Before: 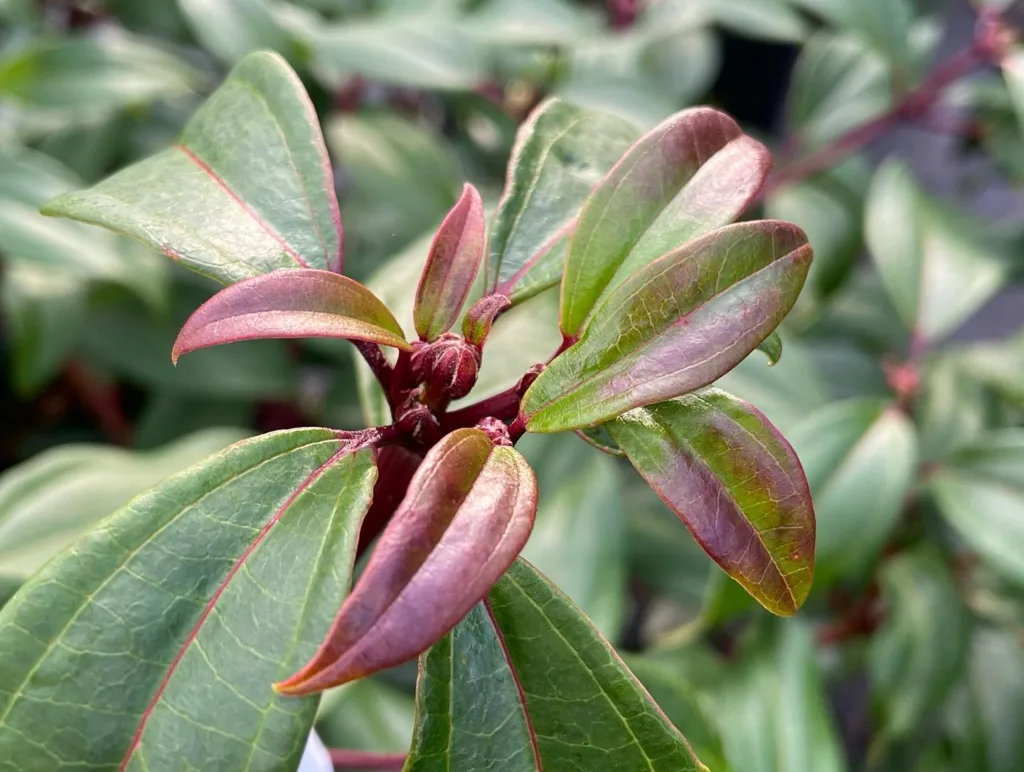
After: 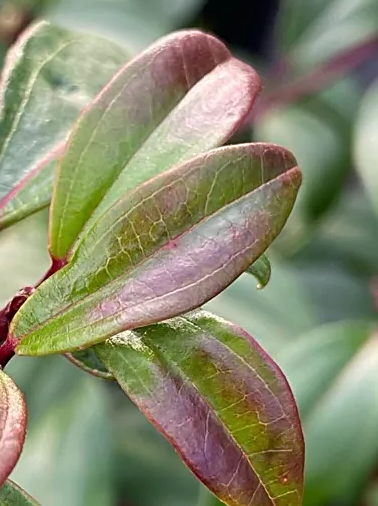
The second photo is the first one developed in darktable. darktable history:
crop and rotate: left 49.936%, top 10.094%, right 13.136%, bottom 24.256%
color balance rgb: on, module defaults
sharpen: on, module defaults
